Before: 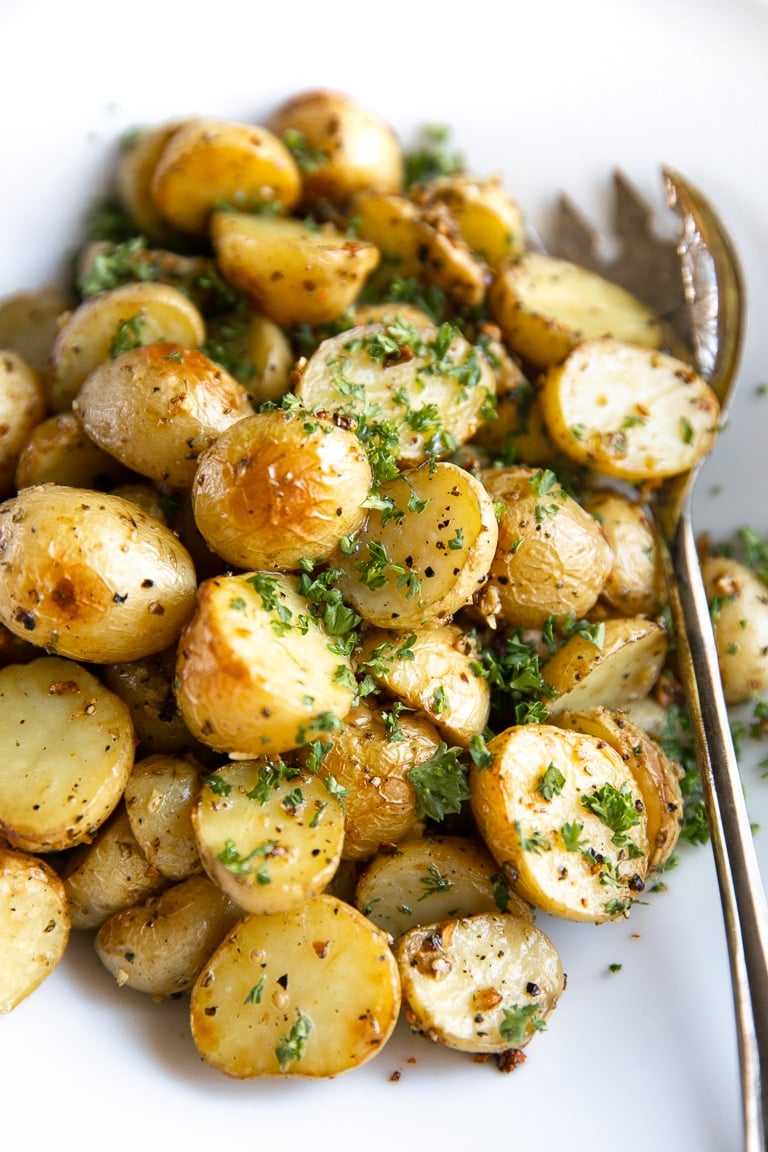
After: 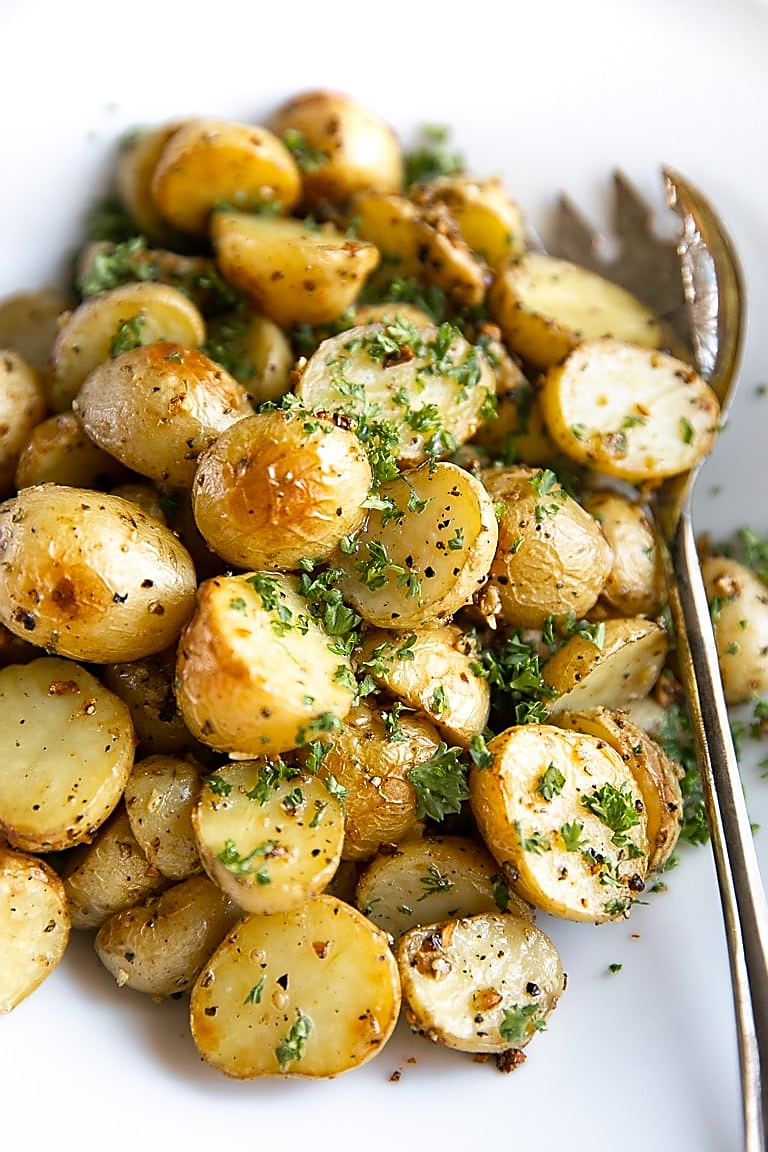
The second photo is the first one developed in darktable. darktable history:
sharpen: radius 1.39, amount 1.235, threshold 0.822
